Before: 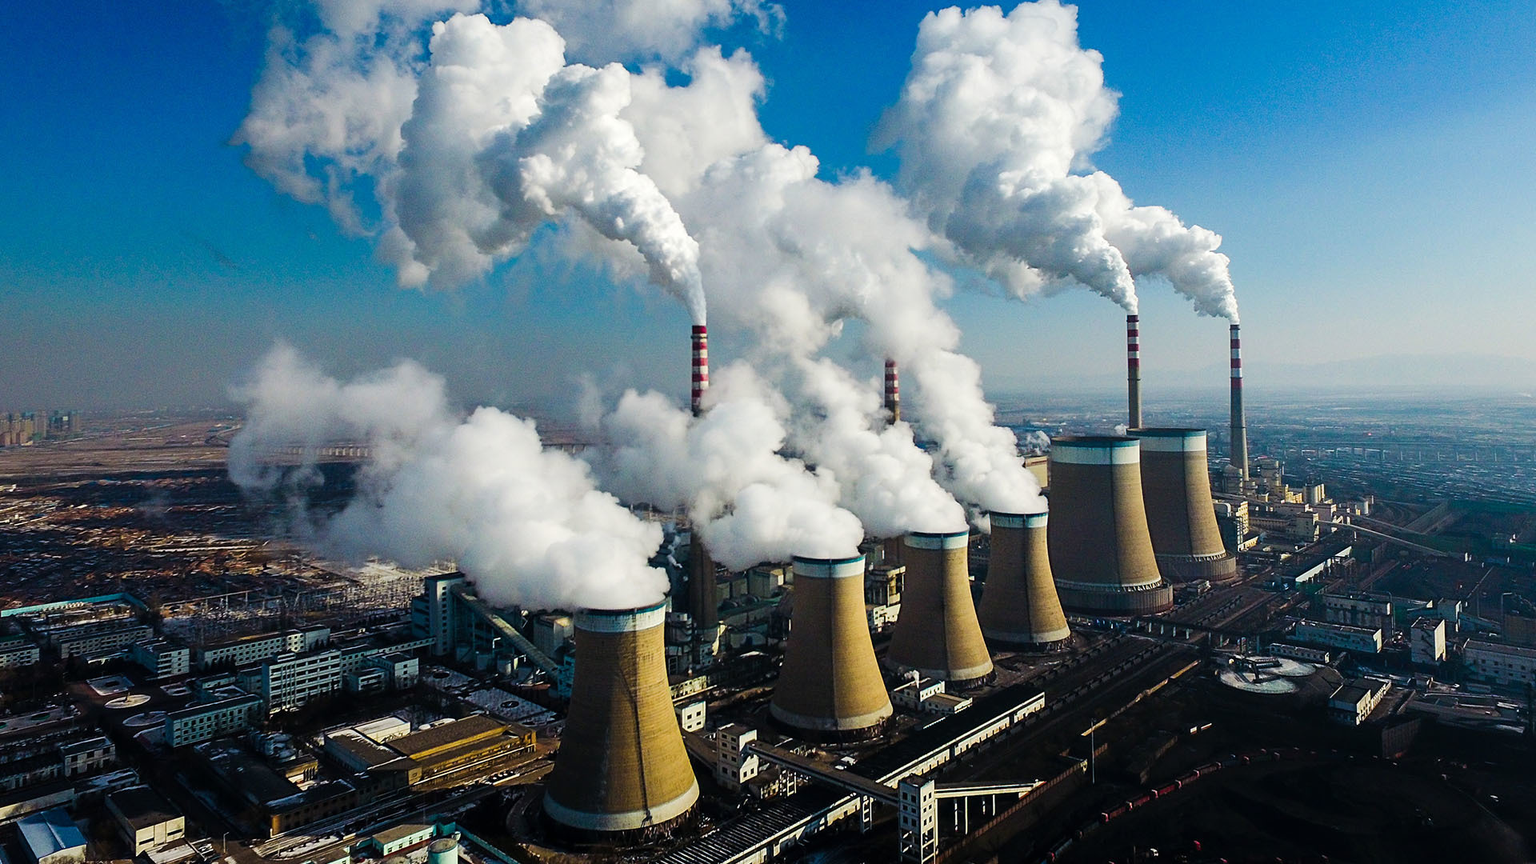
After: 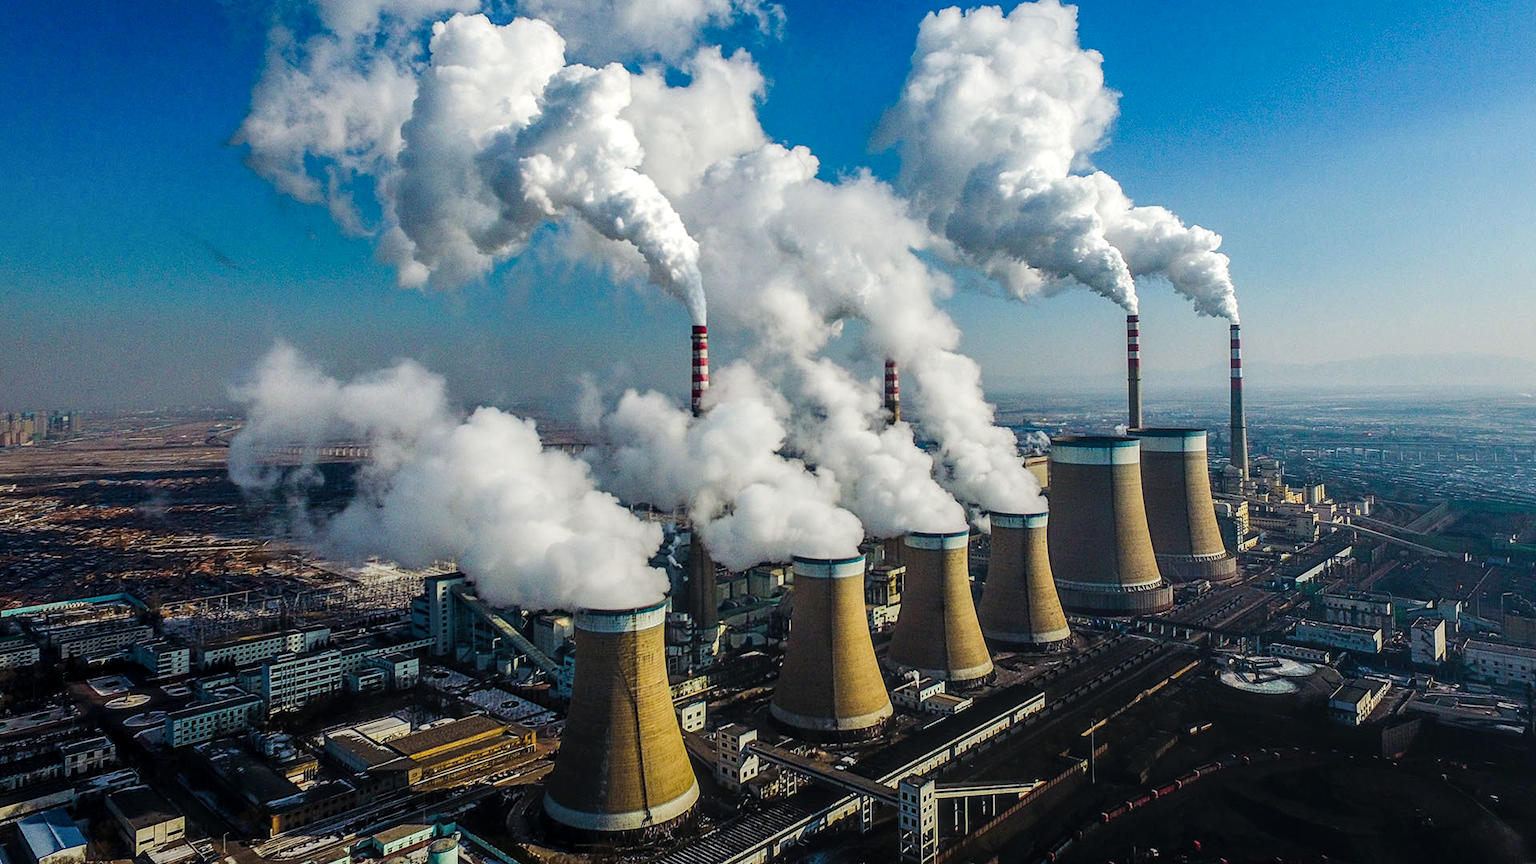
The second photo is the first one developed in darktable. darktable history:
local contrast: highlights 1%, shadows 6%, detail 133%
